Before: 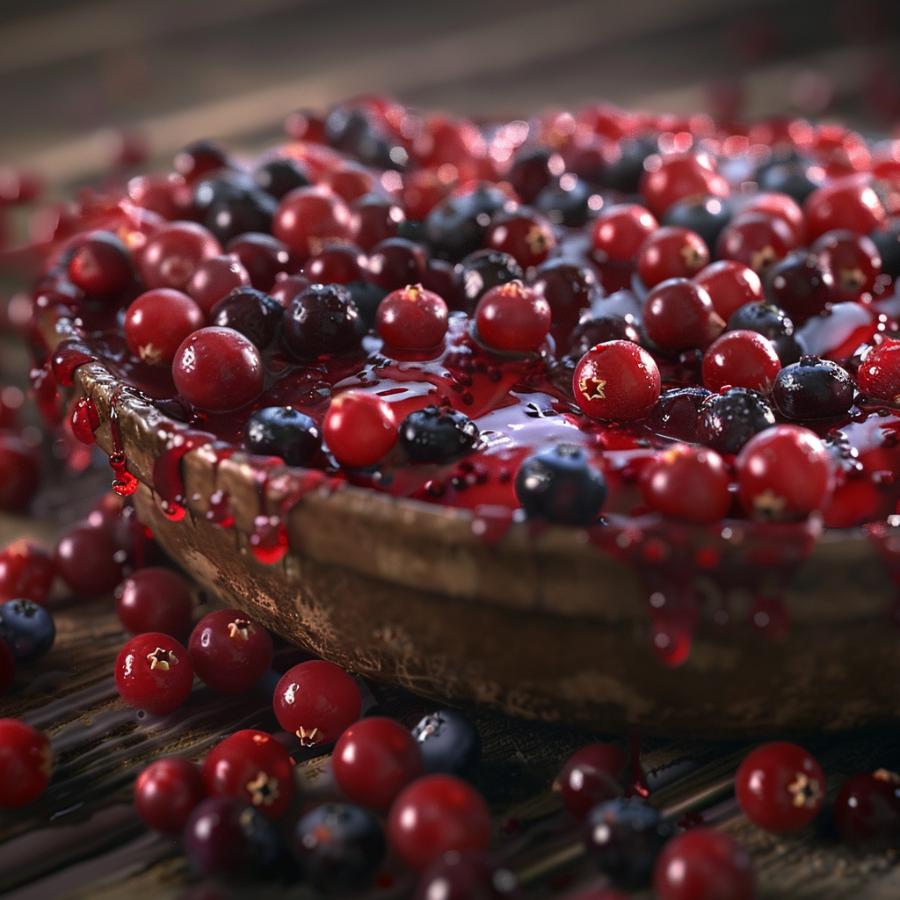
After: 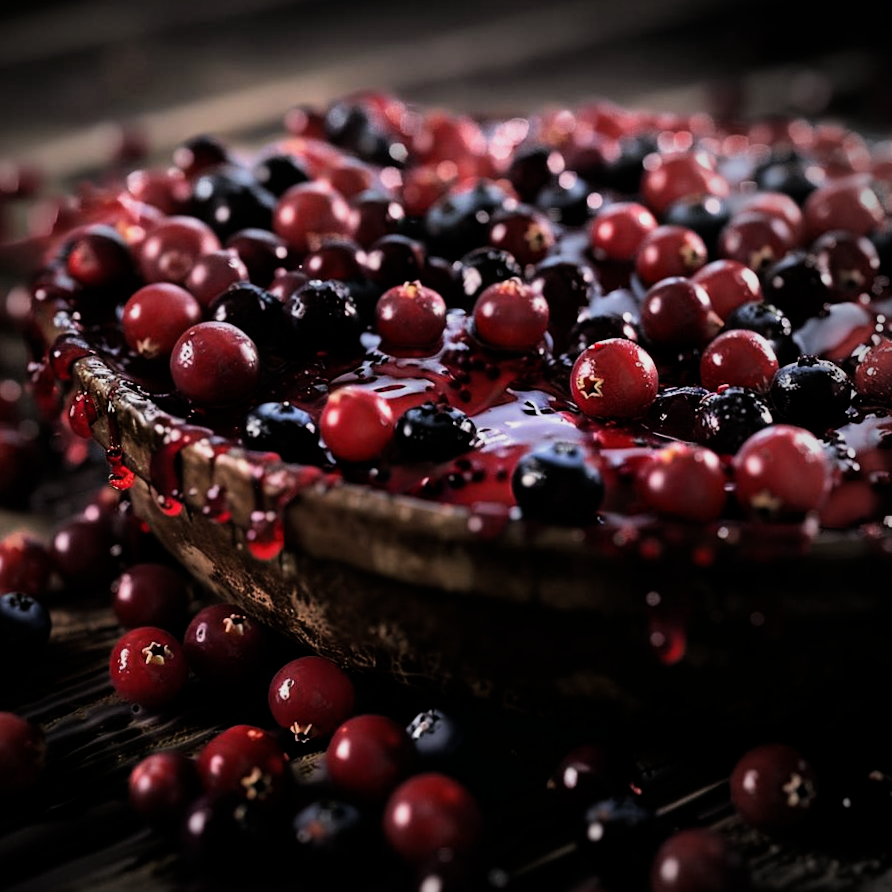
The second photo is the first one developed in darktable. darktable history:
vignetting: center (-0.15, 0.013)
crop and rotate: angle -0.5°
filmic rgb: black relative exposure -5 EV, hardness 2.88, contrast 1.5
